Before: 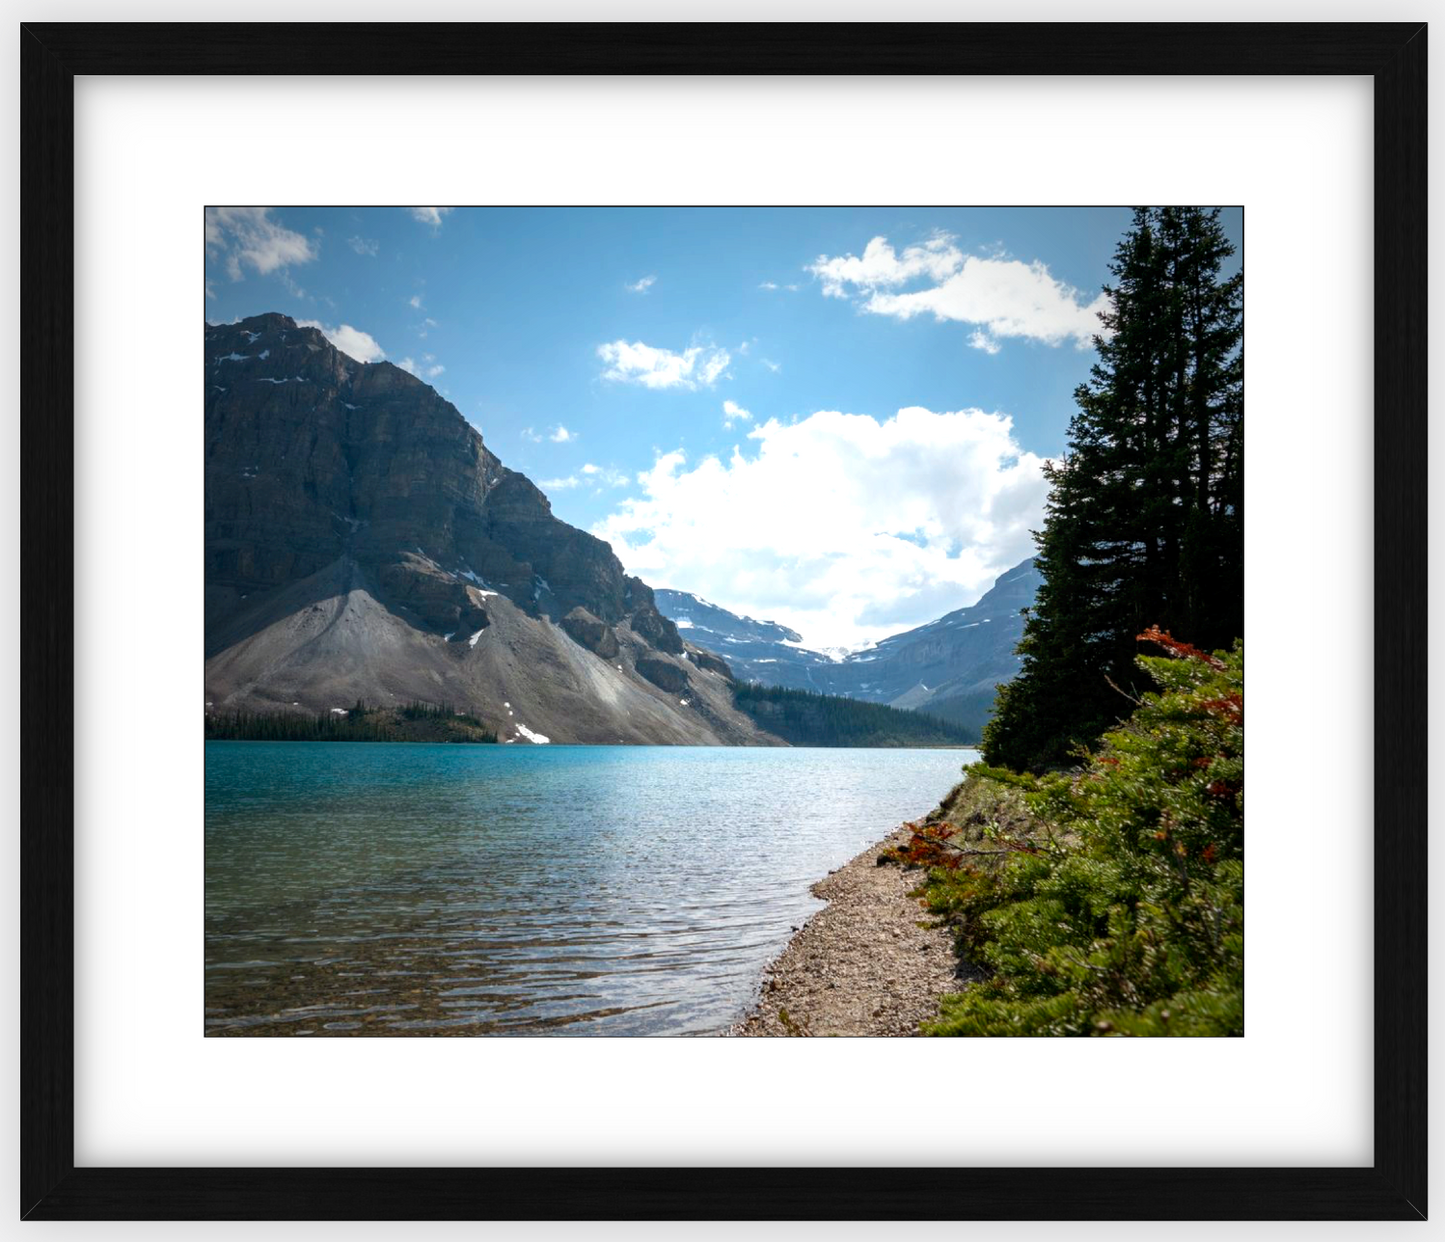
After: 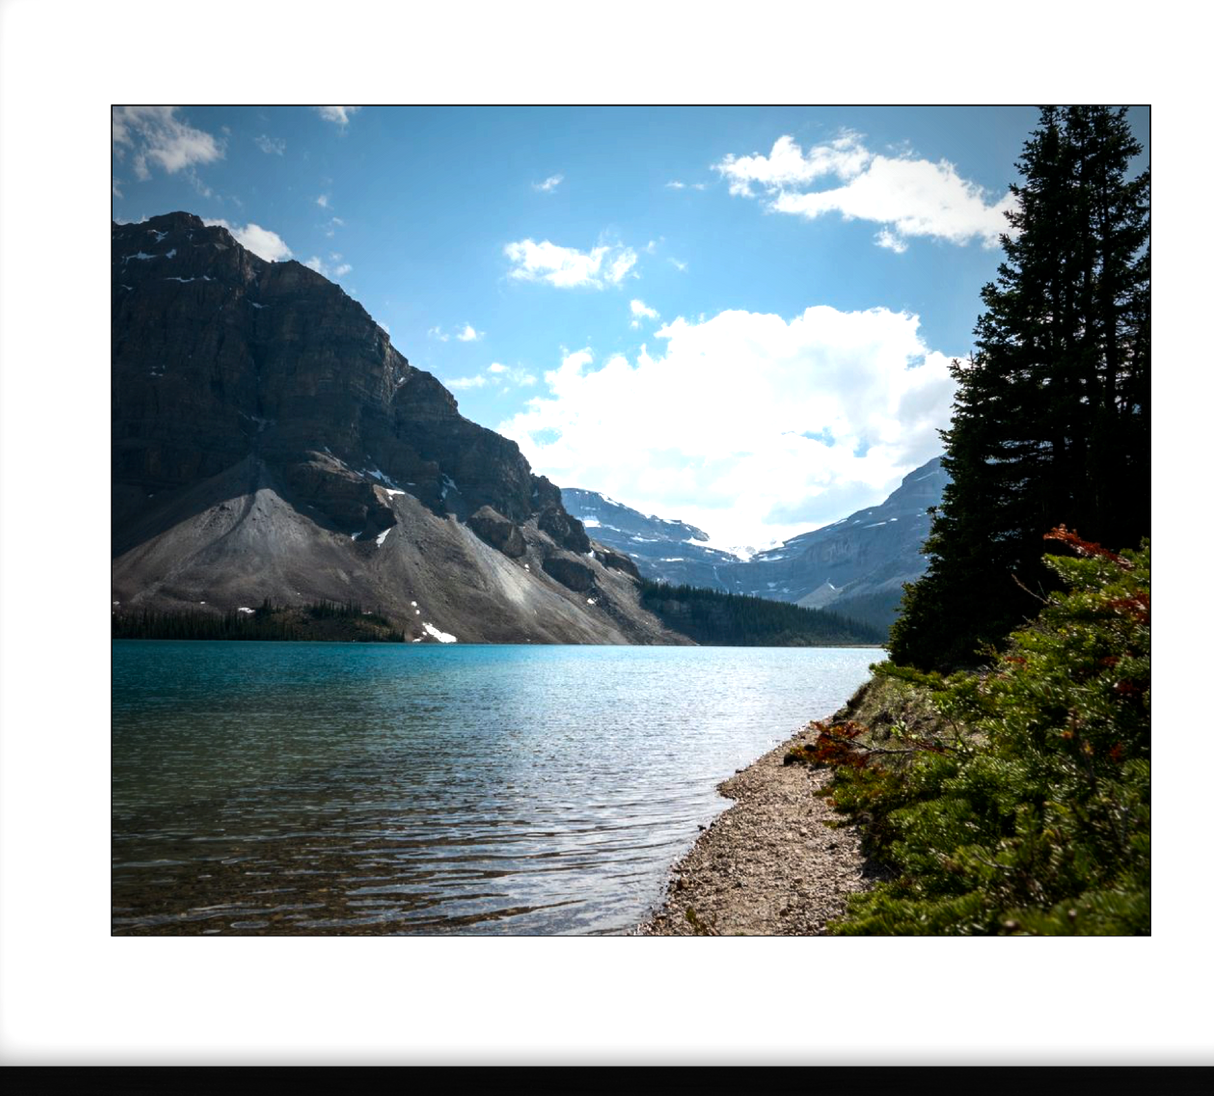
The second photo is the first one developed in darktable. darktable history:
tone equalizer: -8 EV -0.75 EV, -7 EV -0.7 EV, -6 EV -0.6 EV, -5 EV -0.4 EV, -3 EV 0.4 EV, -2 EV 0.6 EV, -1 EV 0.7 EV, +0 EV 0.75 EV, edges refinement/feathering 500, mask exposure compensation -1.57 EV, preserve details no
exposure: exposure -0.492 EV, compensate highlight preservation false
crop: left 6.446%, top 8.188%, right 9.538%, bottom 3.548%
